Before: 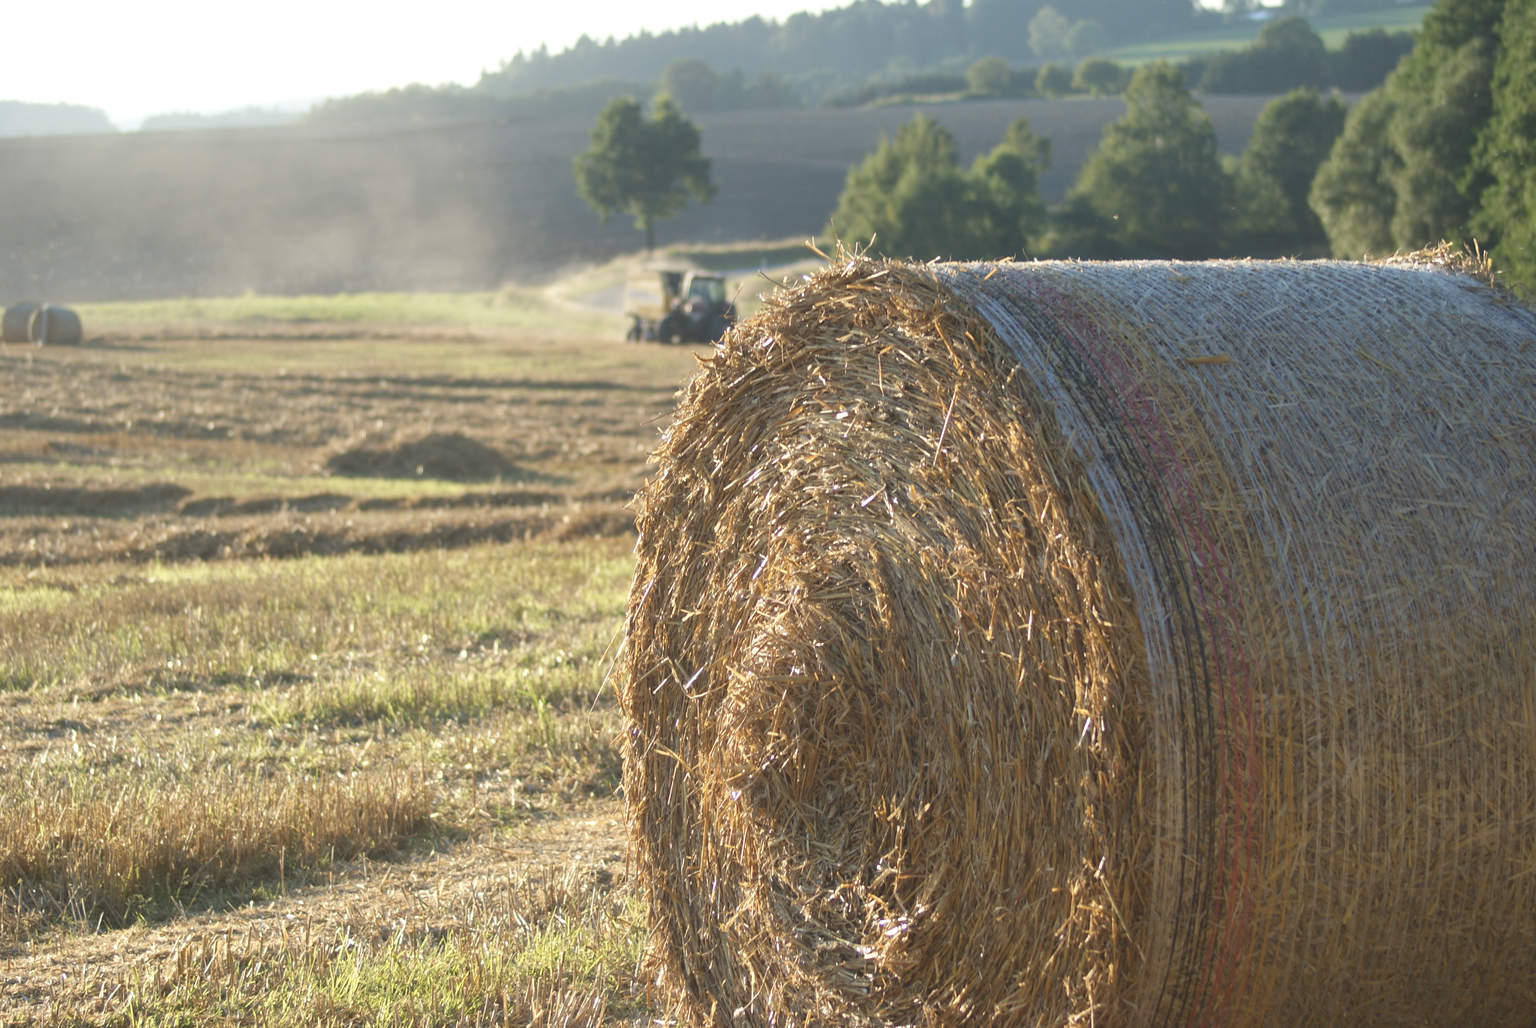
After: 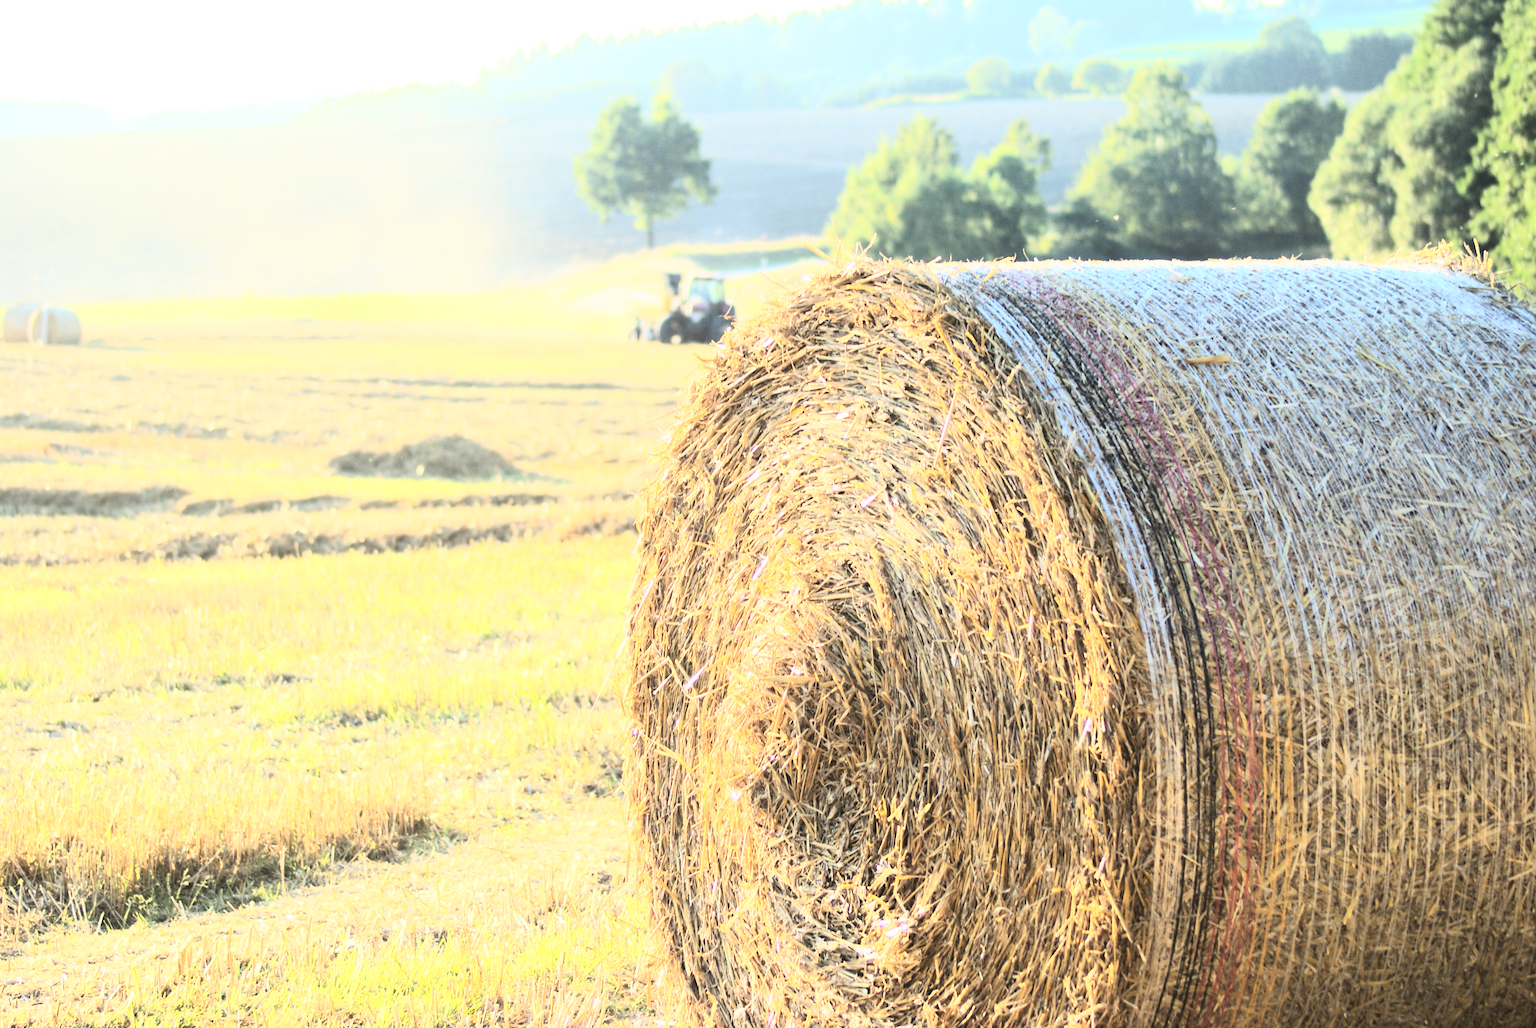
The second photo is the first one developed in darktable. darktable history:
rgb curve: curves: ch0 [(0, 0) (0.21, 0.15) (0.24, 0.21) (0.5, 0.75) (0.75, 0.96) (0.89, 0.99) (1, 1)]; ch1 [(0, 0.02) (0.21, 0.13) (0.25, 0.2) (0.5, 0.67) (0.75, 0.9) (0.89, 0.97) (1, 1)]; ch2 [(0, 0.02) (0.21, 0.13) (0.25, 0.2) (0.5, 0.67) (0.75, 0.9) (0.89, 0.97) (1, 1)], compensate middle gray true
tone curve: curves: ch0 [(0, 0.032) (0.181, 0.156) (0.751, 0.829) (1, 1)], color space Lab, linked channels, preserve colors none
contrast brightness saturation: contrast 0.2, brightness 0.16, saturation 0.22
